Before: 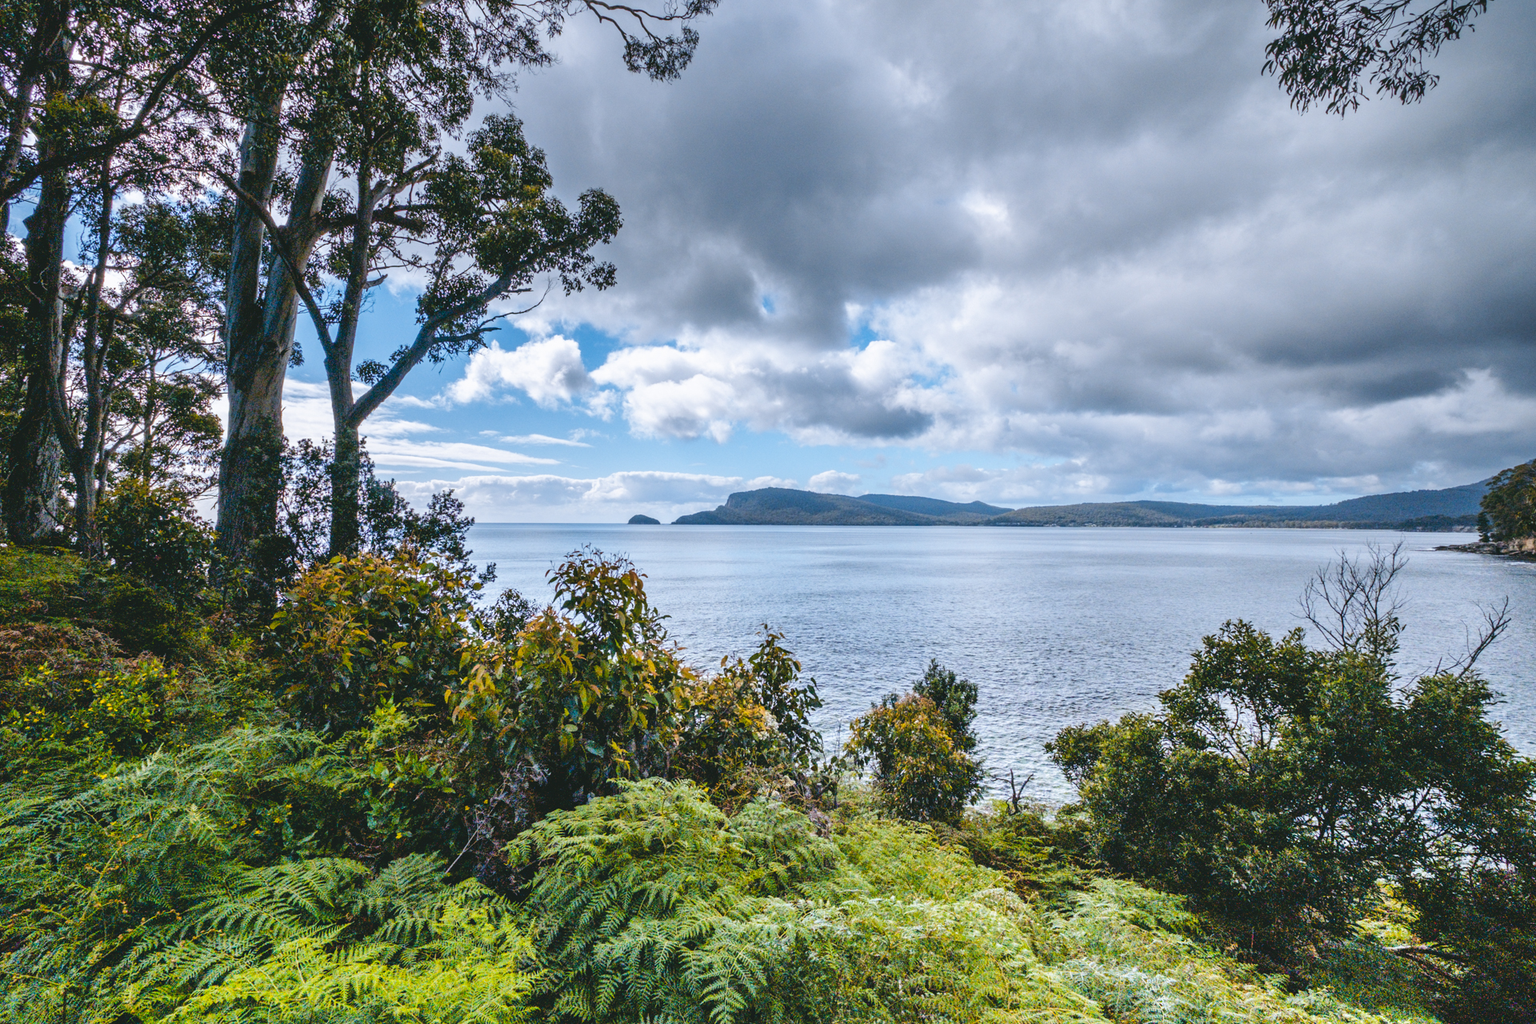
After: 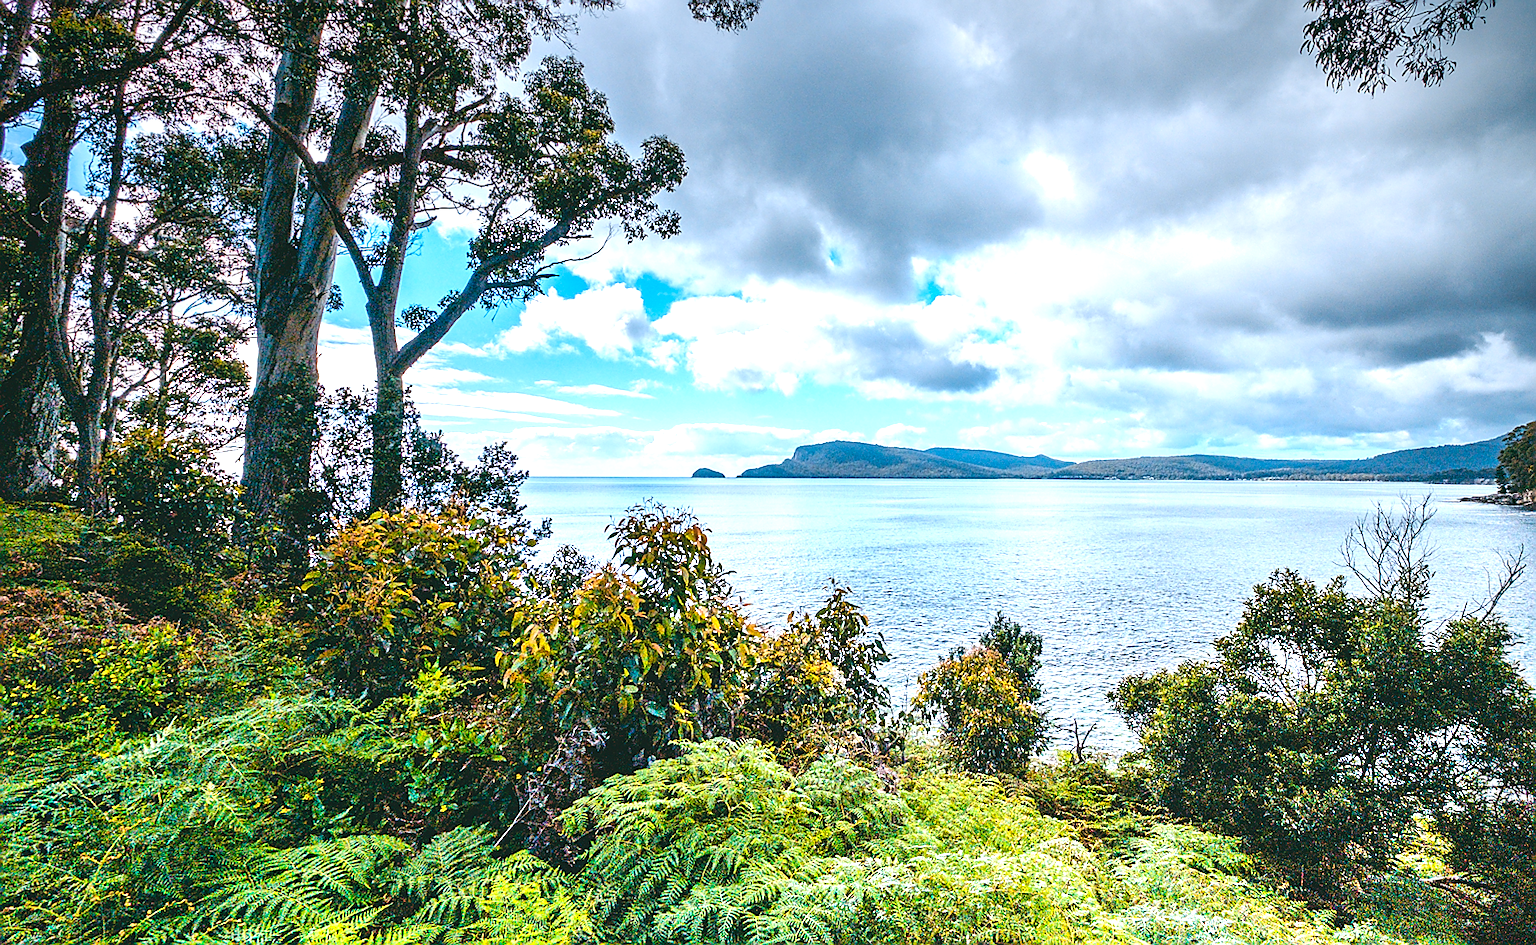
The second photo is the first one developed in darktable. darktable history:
rotate and perspective: rotation -0.013°, lens shift (vertical) -0.027, lens shift (horizontal) 0.178, crop left 0.016, crop right 0.989, crop top 0.082, crop bottom 0.918
sharpen: radius 1.4, amount 1.25, threshold 0.7
exposure: black level correction 0, exposure 1.173 EV, compensate exposure bias true, compensate highlight preservation false
vignetting: fall-off start 97.52%, fall-off radius 100%, brightness -0.574, saturation 0, center (-0.027, 0.404), width/height ratio 1.368, unbound false
